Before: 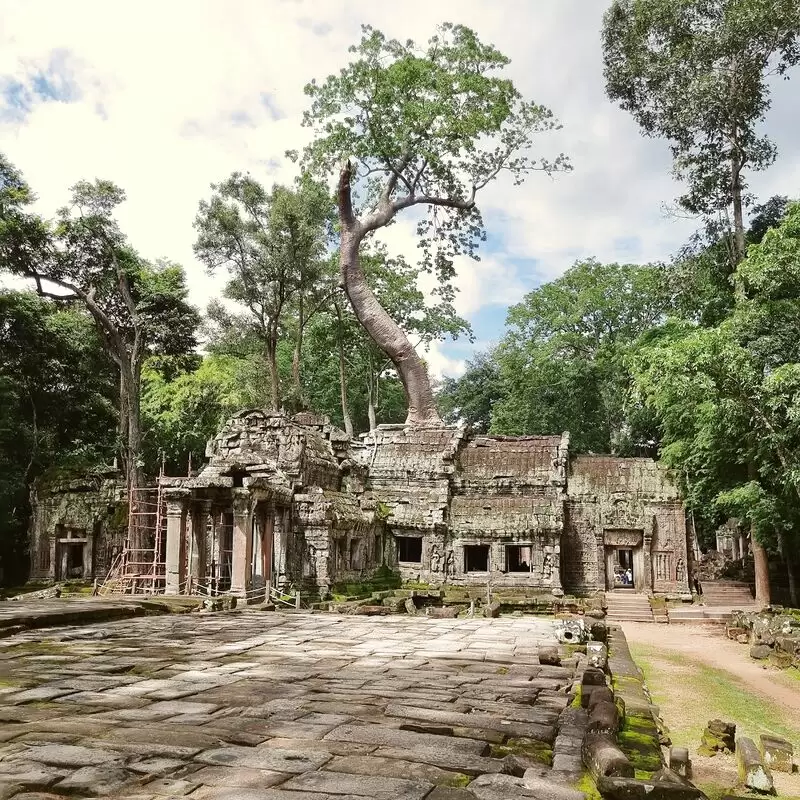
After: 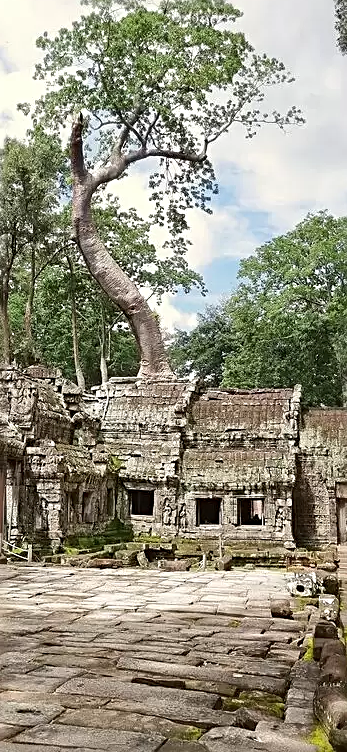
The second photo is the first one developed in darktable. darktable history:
sharpen: radius 2.737
crop: left 33.569%, top 5.975%, right 23.033%
exposure: compensate highlight preservation false
